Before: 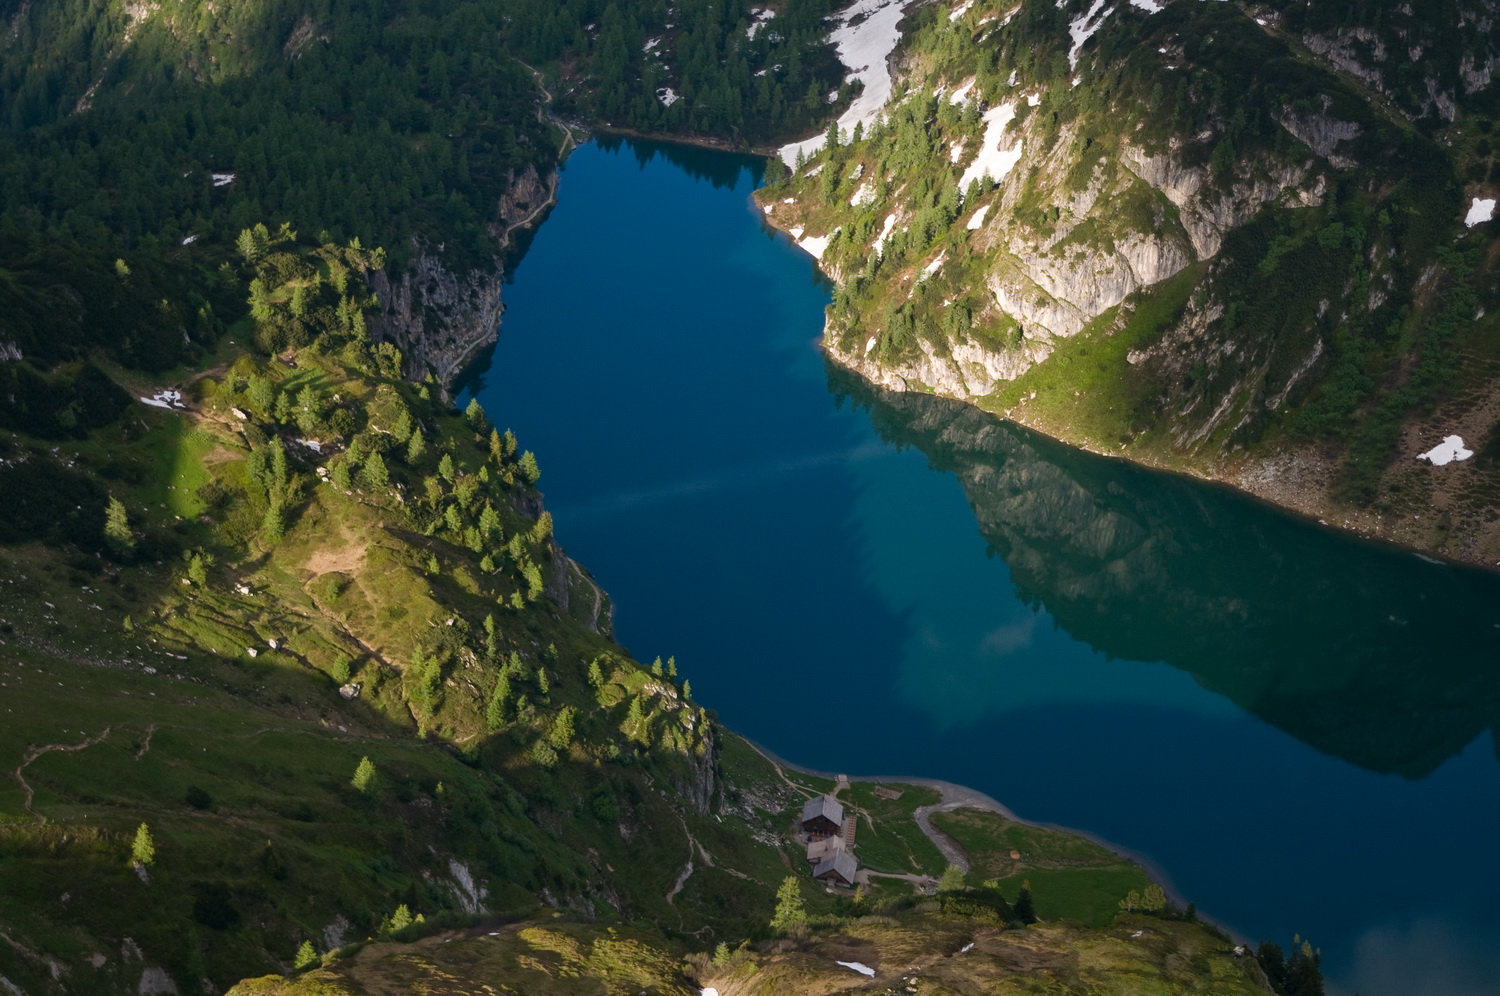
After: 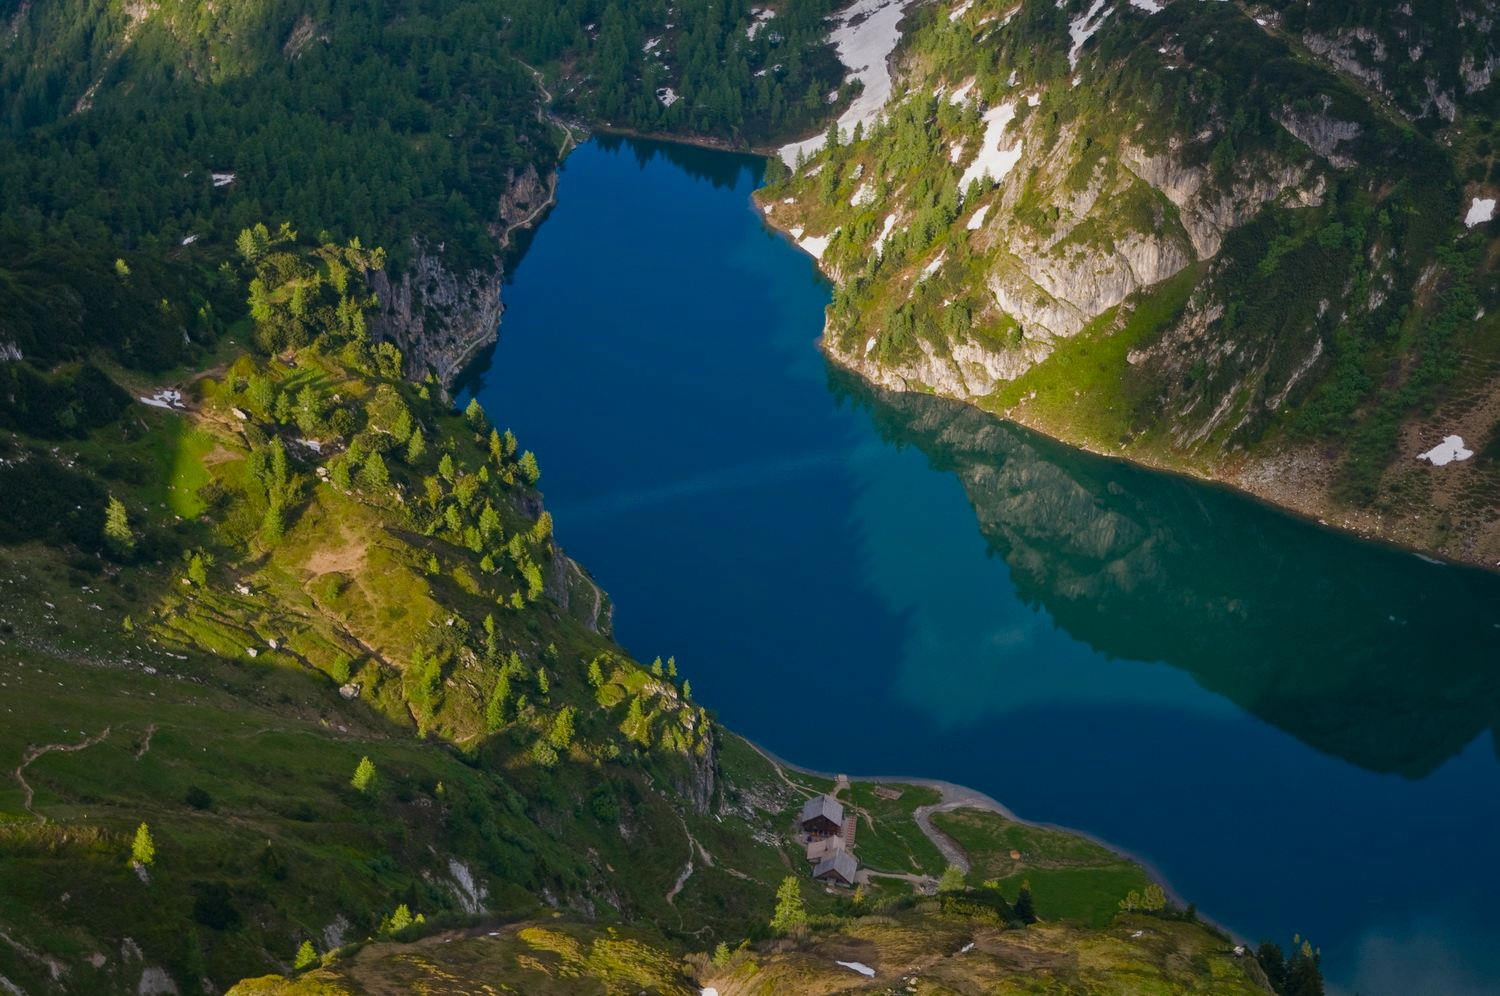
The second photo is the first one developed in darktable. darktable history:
tone equalizer: -8 EV 0.25 EV, -7 EV 0.417 EV, -6 EV 0.417 EV, -5 EV 0.25 EV, -3 EV -0.25 EV, -2 EV -0.417 EV, -1 EV -0.417 EV, +0 EV -0.25 EV, edges refinement/feathering 500, mask exposure compensation -1.57 EV, preserve details guided filter
color balance rgb: linear chroma grading › global chroma 10%, perceptual saturation grading › global saturation 5%, perceptual brilliance grading › global brilliance 4%, global vibrance 7%, saturation formula JzAzBz (2021)
